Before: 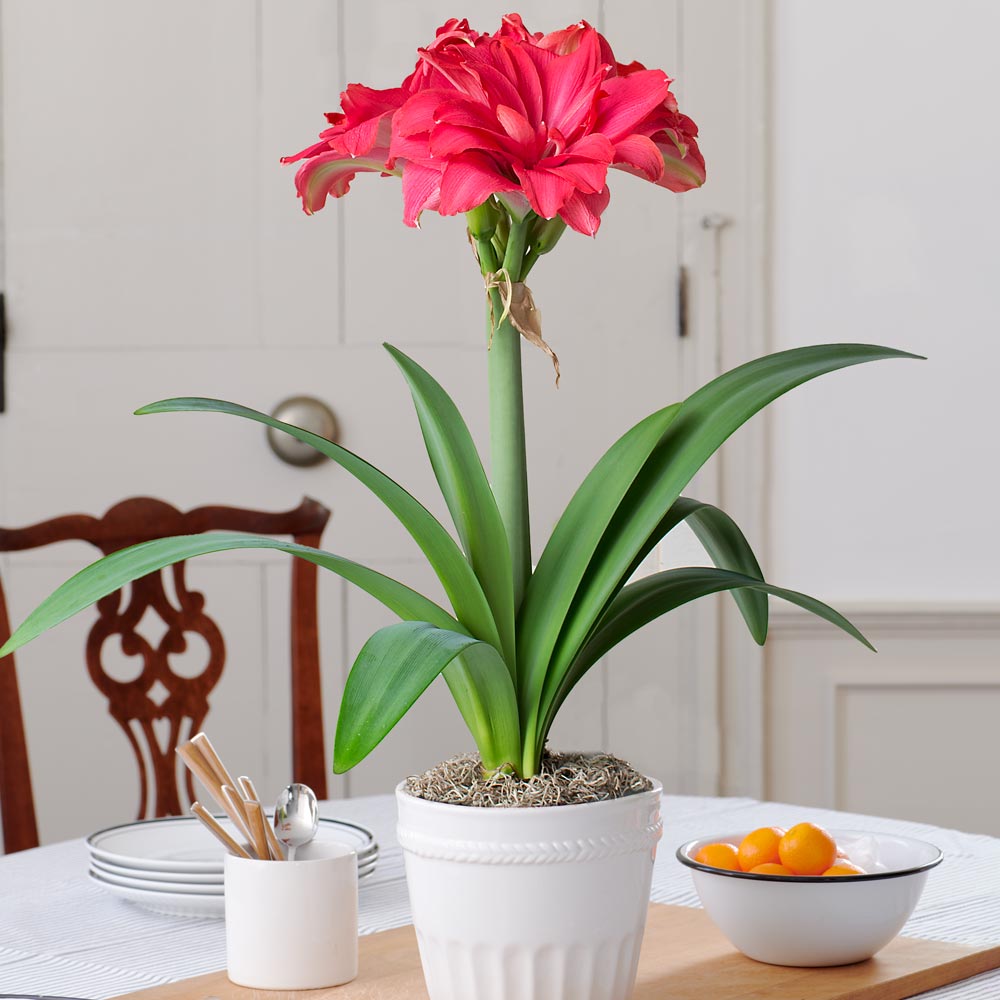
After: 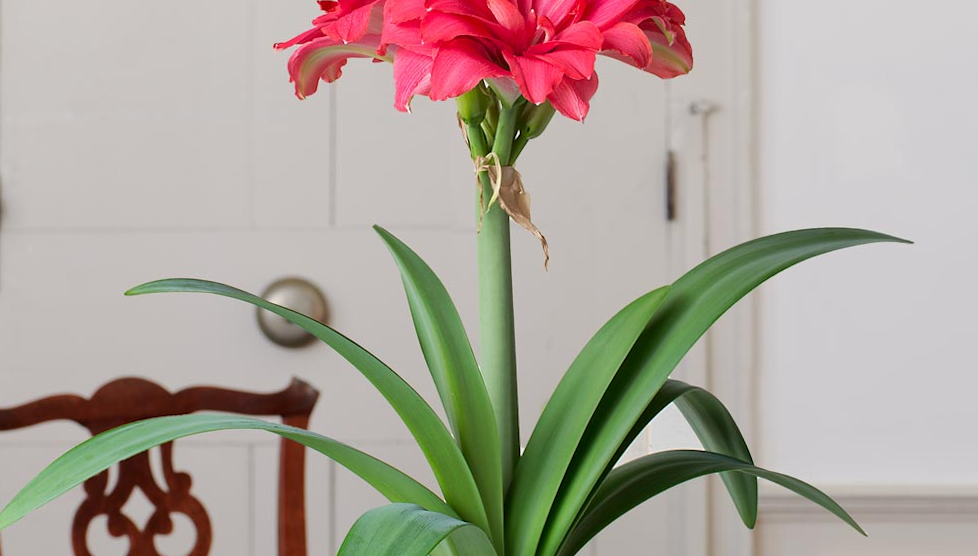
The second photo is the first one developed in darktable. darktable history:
rotate and perspective: rotation 0.226°, lens shift (vertical) -0.042, crop left 0.023, crop right 0.982, crop top 0.006, crop bottom 0.994
crop and rotate: top 10.605%, bottom 33.274%
